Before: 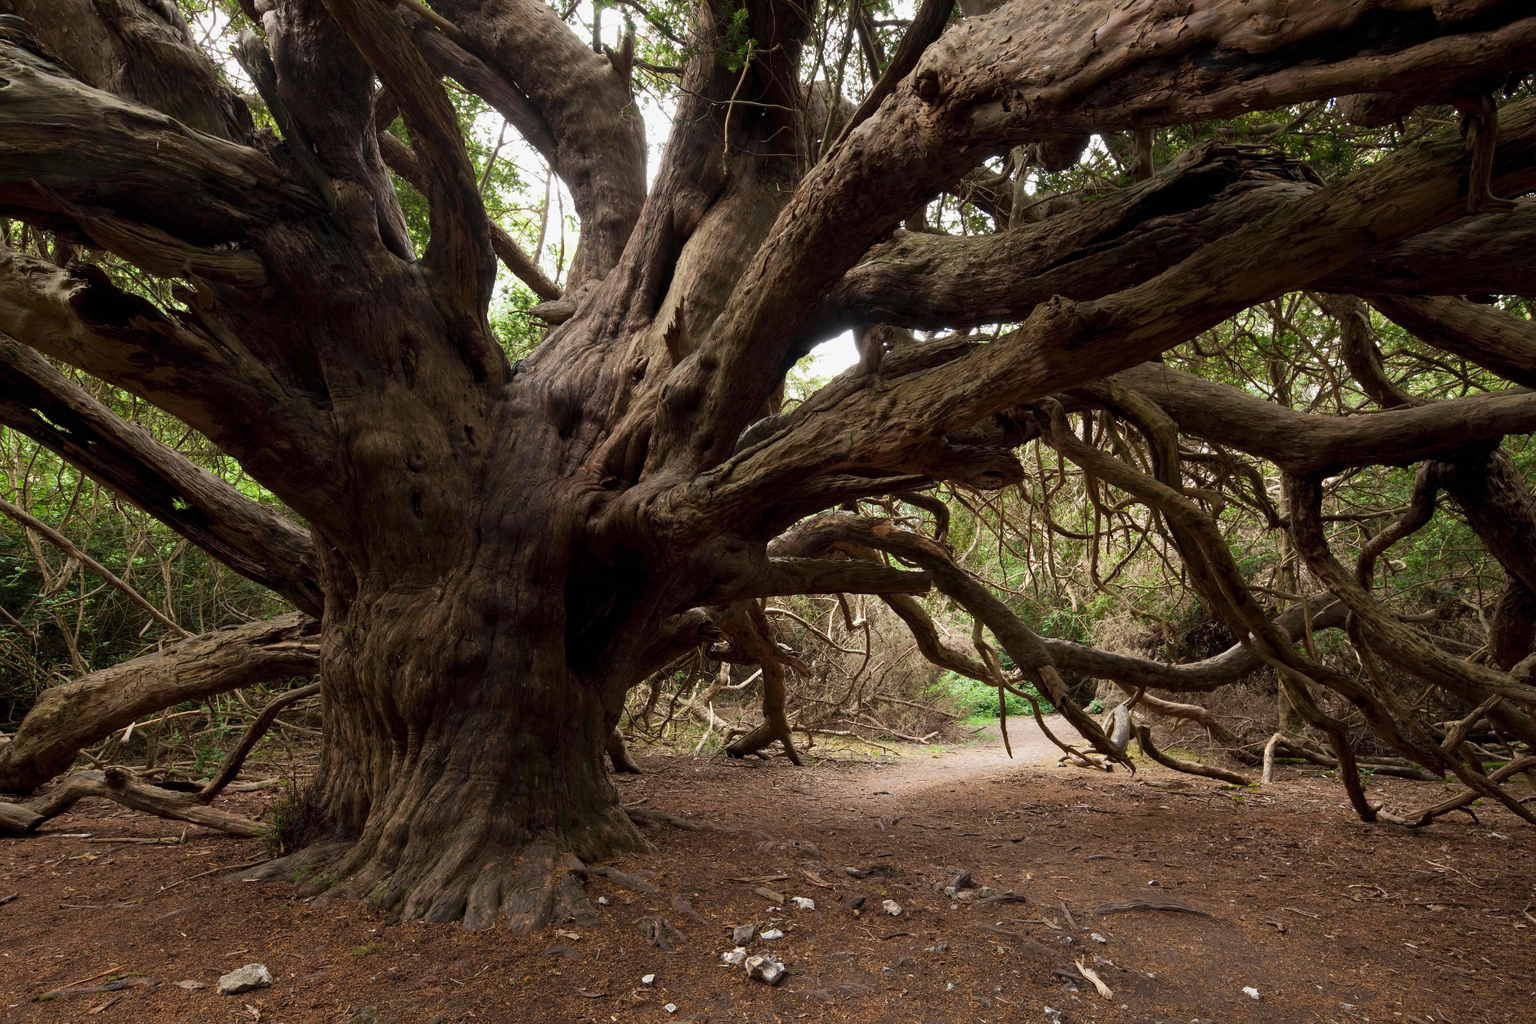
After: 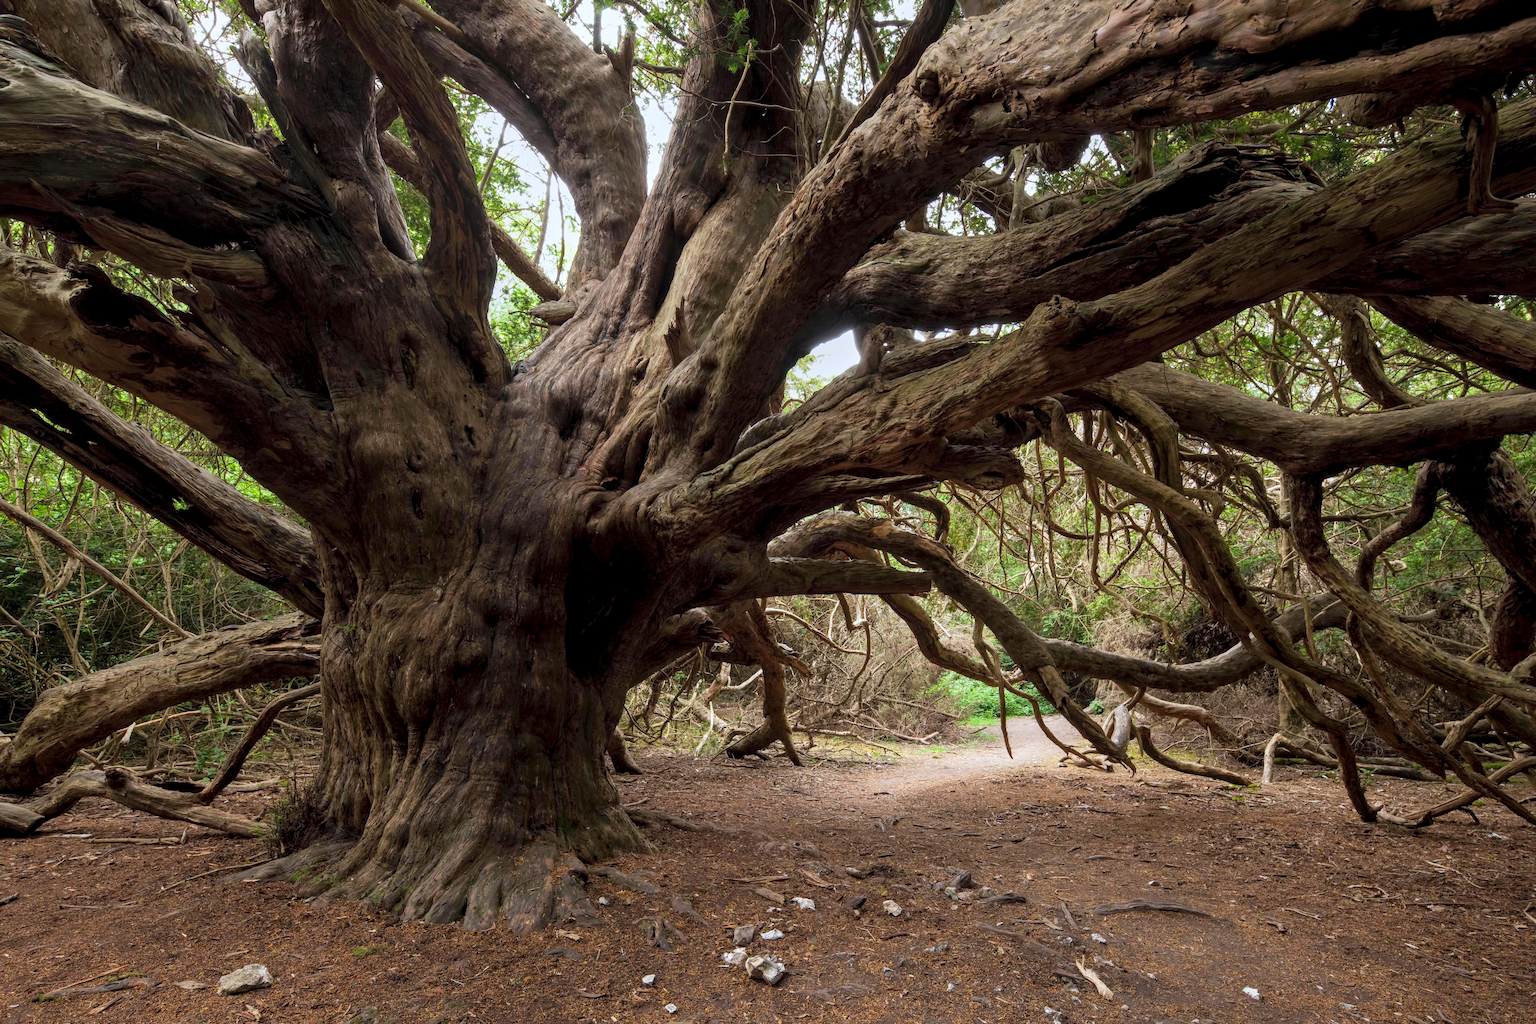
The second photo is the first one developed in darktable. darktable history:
white balance: red 0.967, blue 1.049
contrast brightness saturation: brightness 0.09, saturation 0.19
local contrast: on, module defaults
